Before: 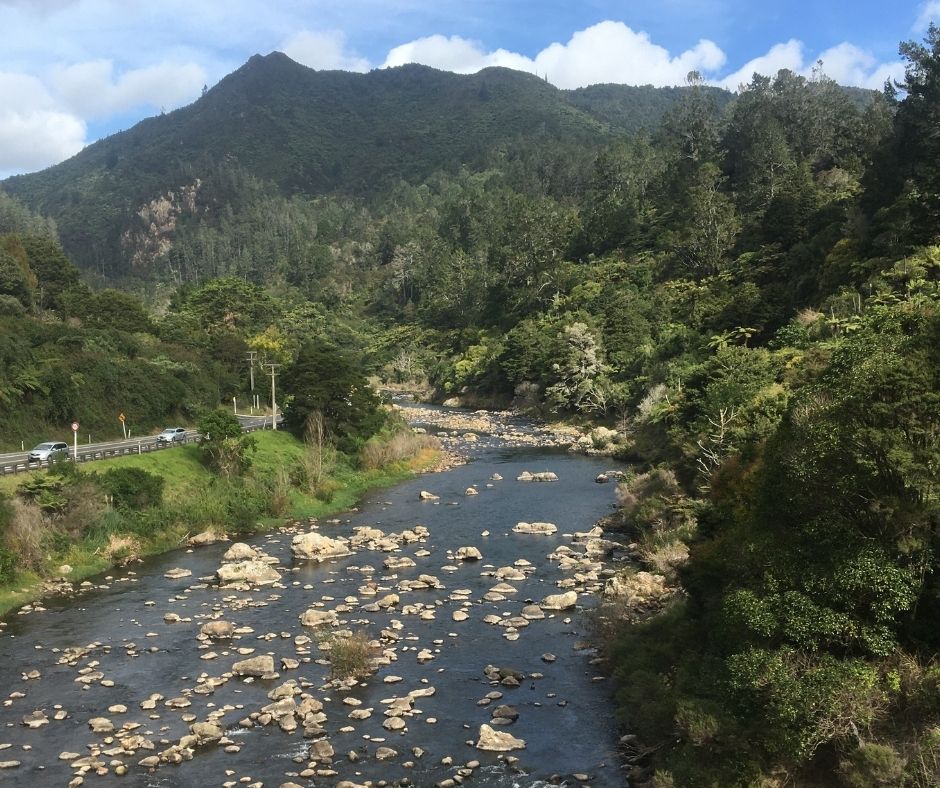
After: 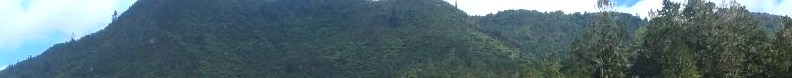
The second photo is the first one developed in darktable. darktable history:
crop and rotate: left 9.644%, top 9.491%, right 6.021%, bottom 80.509%
color balance rgb: linear chroma grading › global chroma 16.62%, perceptual saturation grading › highlights -8.63%, perceptual saturation grading › mid-tones 18.66%, perceptual saturation grading › shadows 28.49%, perceptual brilliance grading › highlights 14.22%, perceptual brilliance grading › shadows -18.96%, global vibrance 27.71%
